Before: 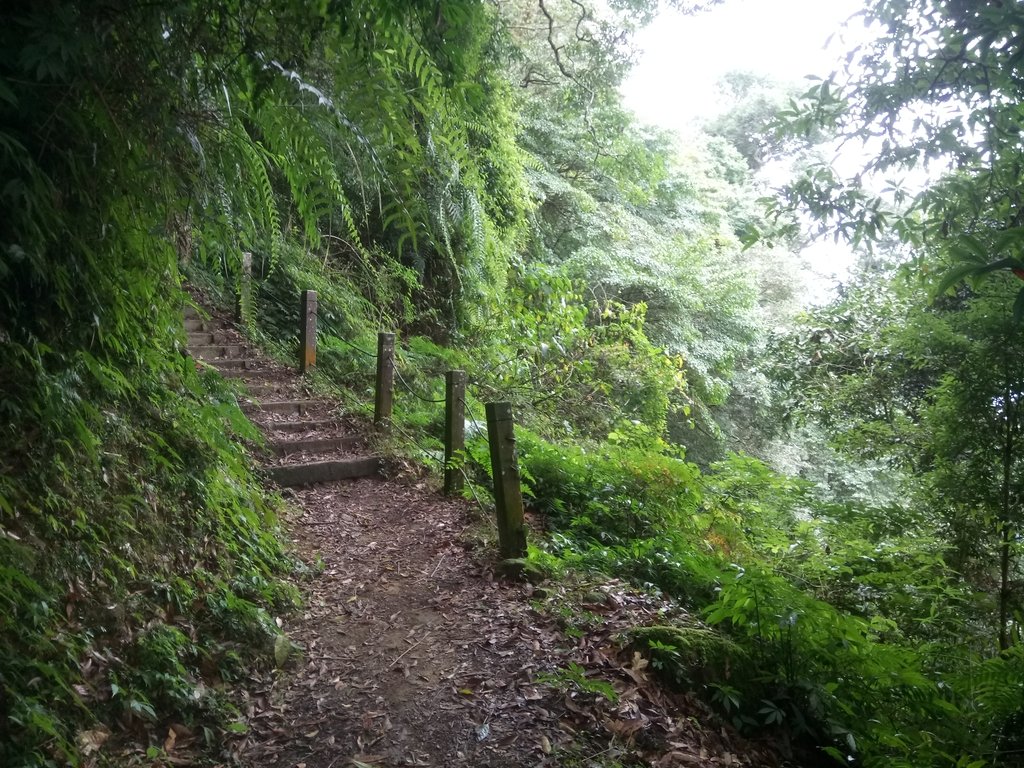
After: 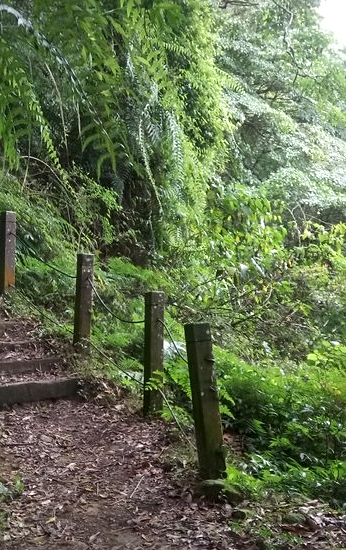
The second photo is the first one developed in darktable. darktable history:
local contrast: mode bilateral grid, contrast 30, coarseness 25, midtone range 0.2
sharpen: amount 0.207
crop and rotate: left 29.411%, top 10.347%, right 36.73%, bottom 17.953%
